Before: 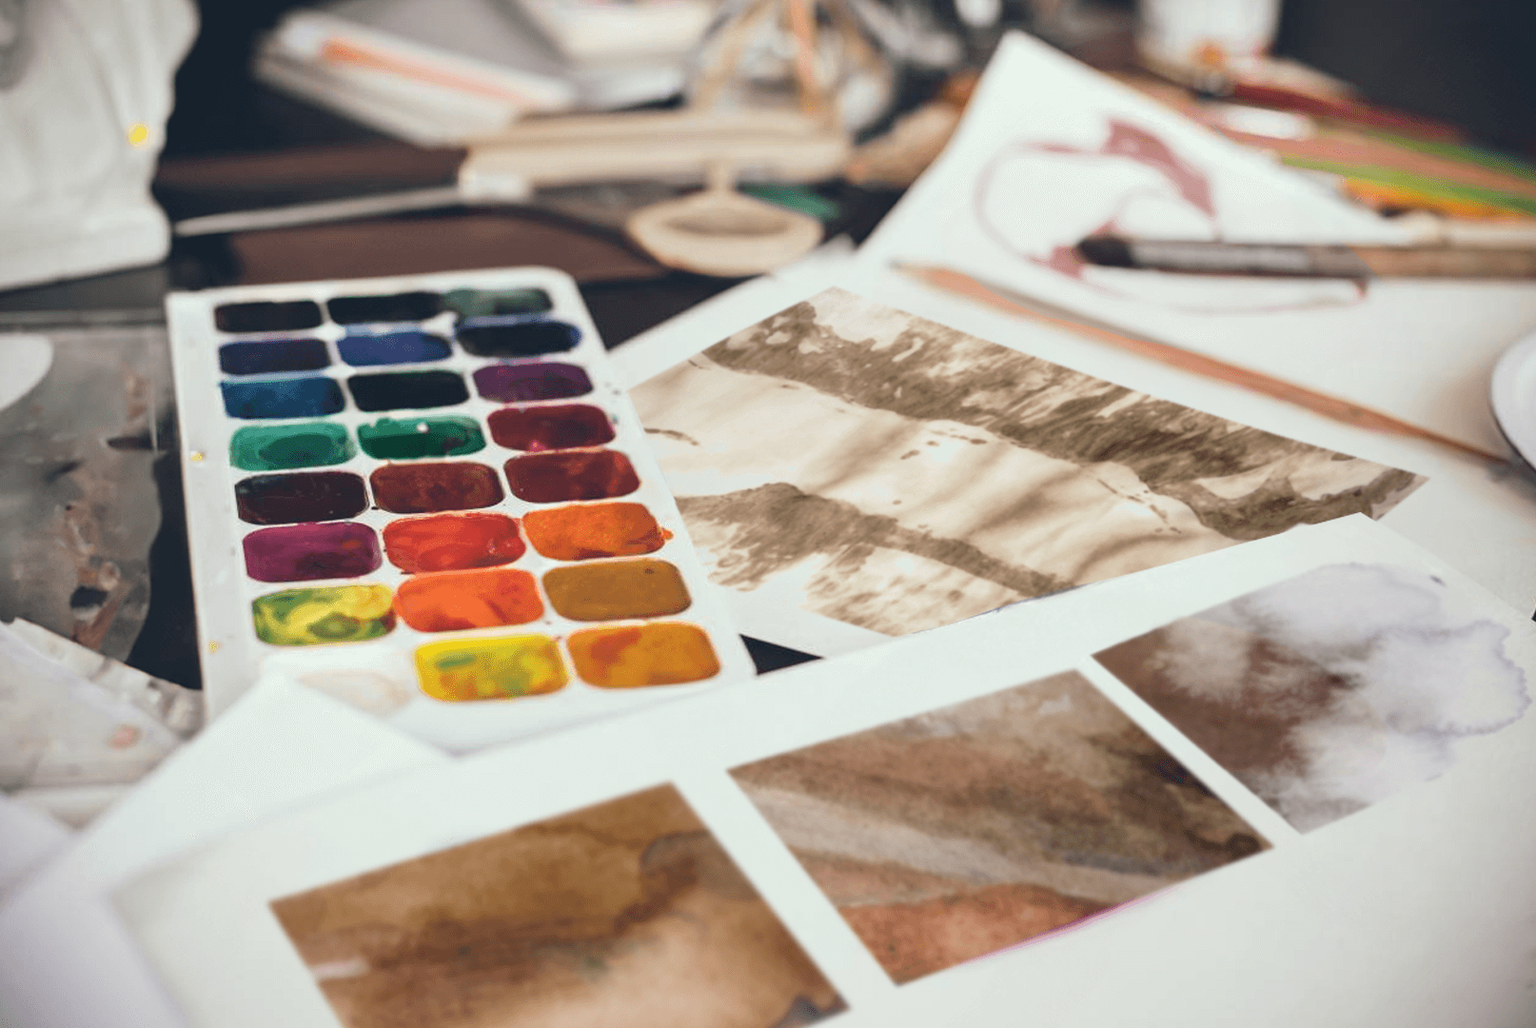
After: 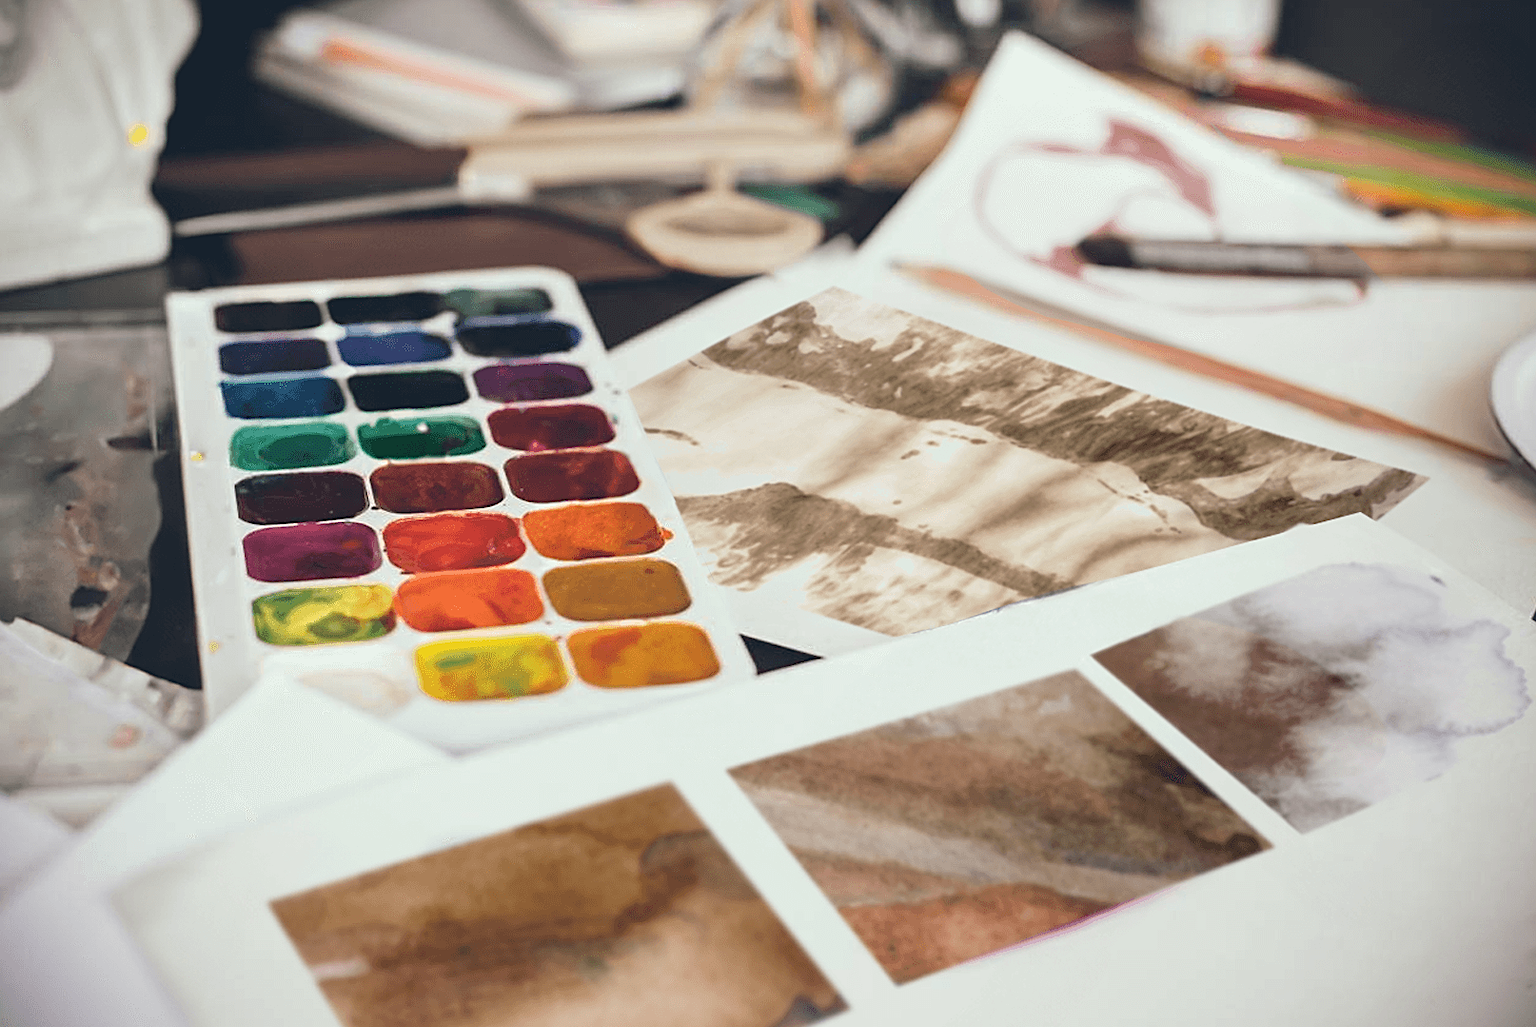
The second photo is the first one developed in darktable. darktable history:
sharpen: on, module defaults
color correction: highlights a* -0.152, highlights b* 0.127
